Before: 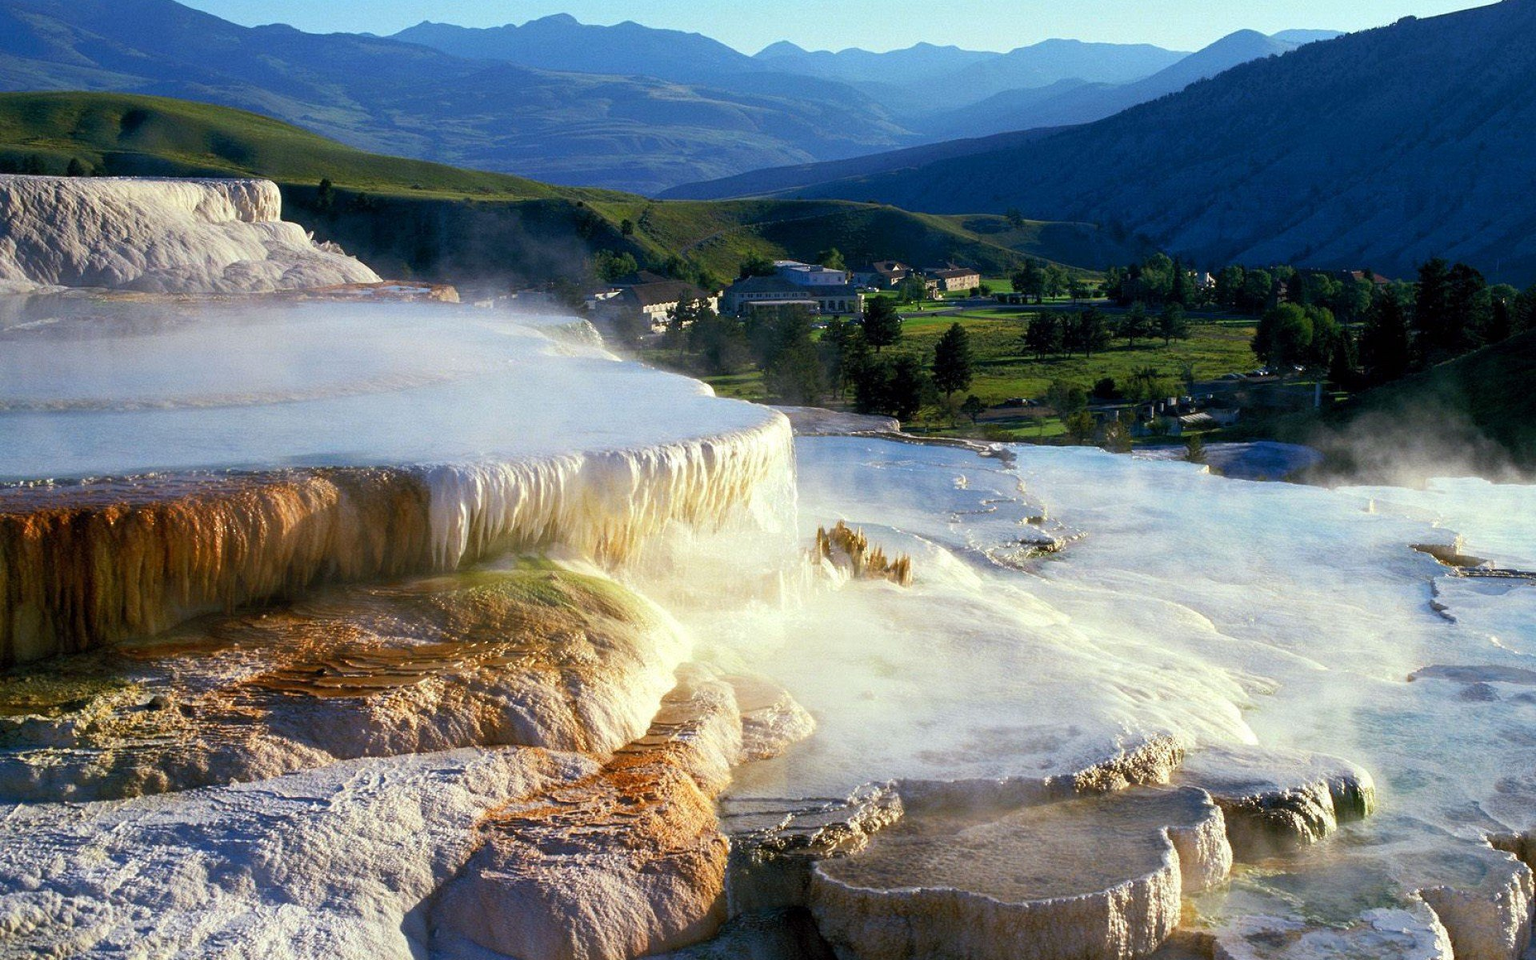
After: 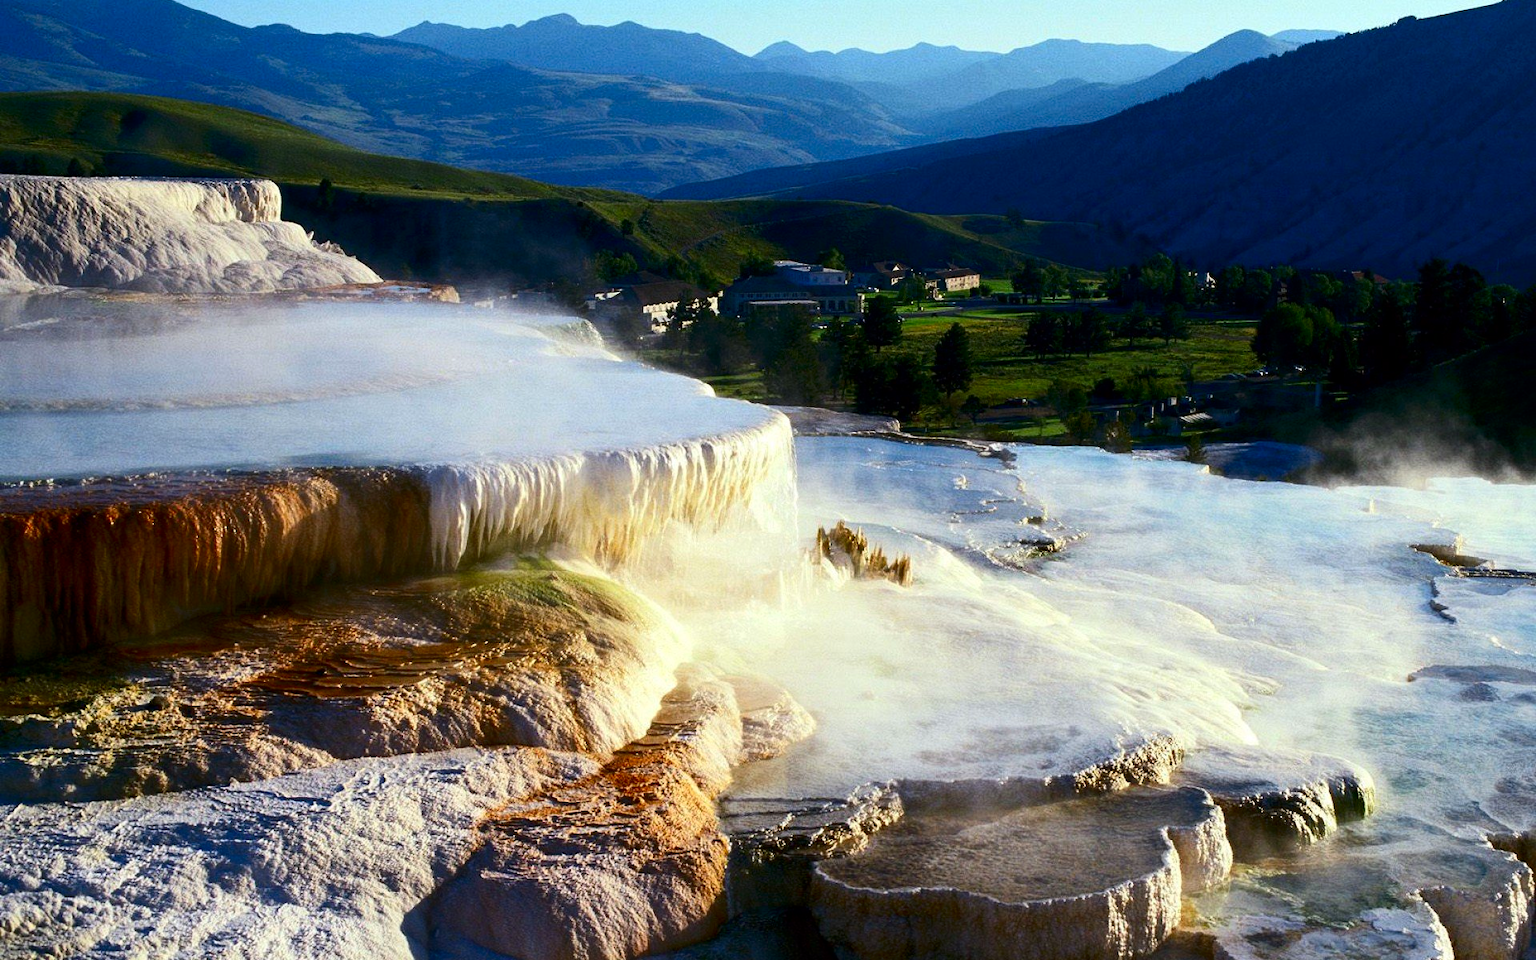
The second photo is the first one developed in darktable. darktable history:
contrast brightness saturation: contrast 0.203, brightness -0.114, saturation 0.099
